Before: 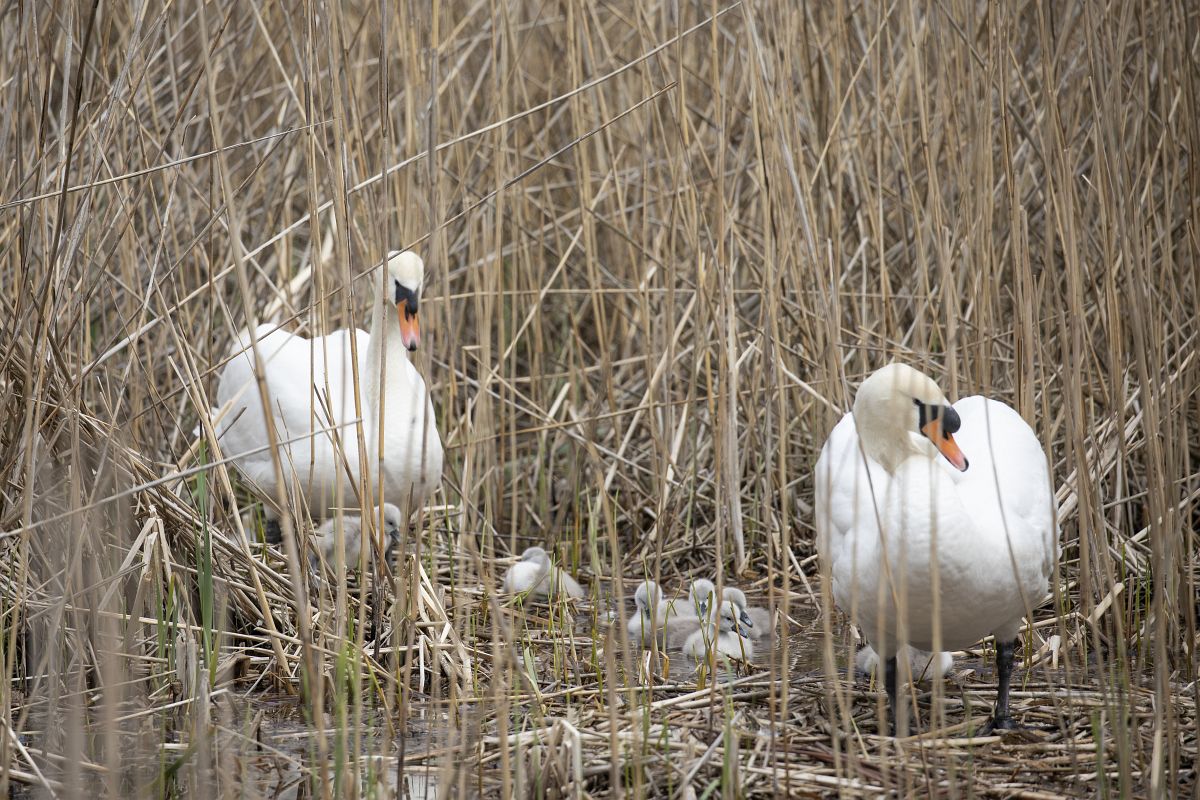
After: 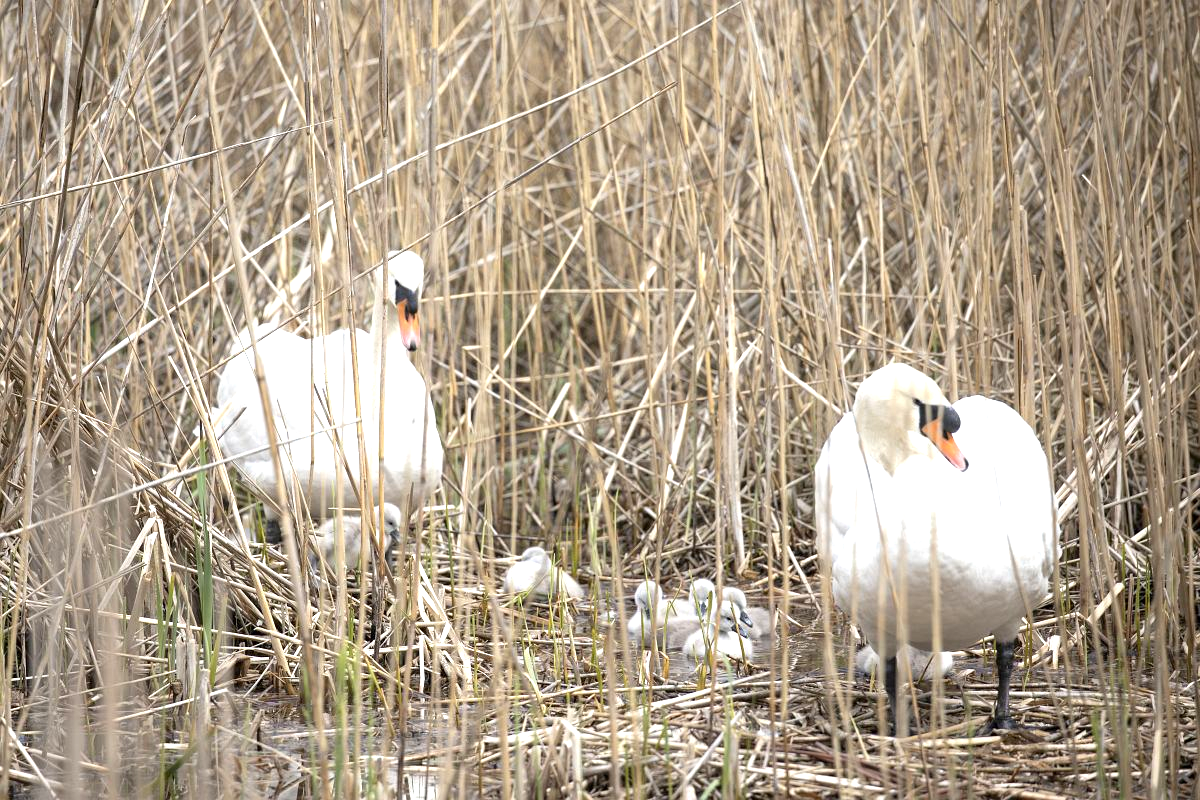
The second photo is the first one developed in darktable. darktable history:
exposure: black level correction 0.001, exposure 0.96 EV, compensate highlight preservation false
